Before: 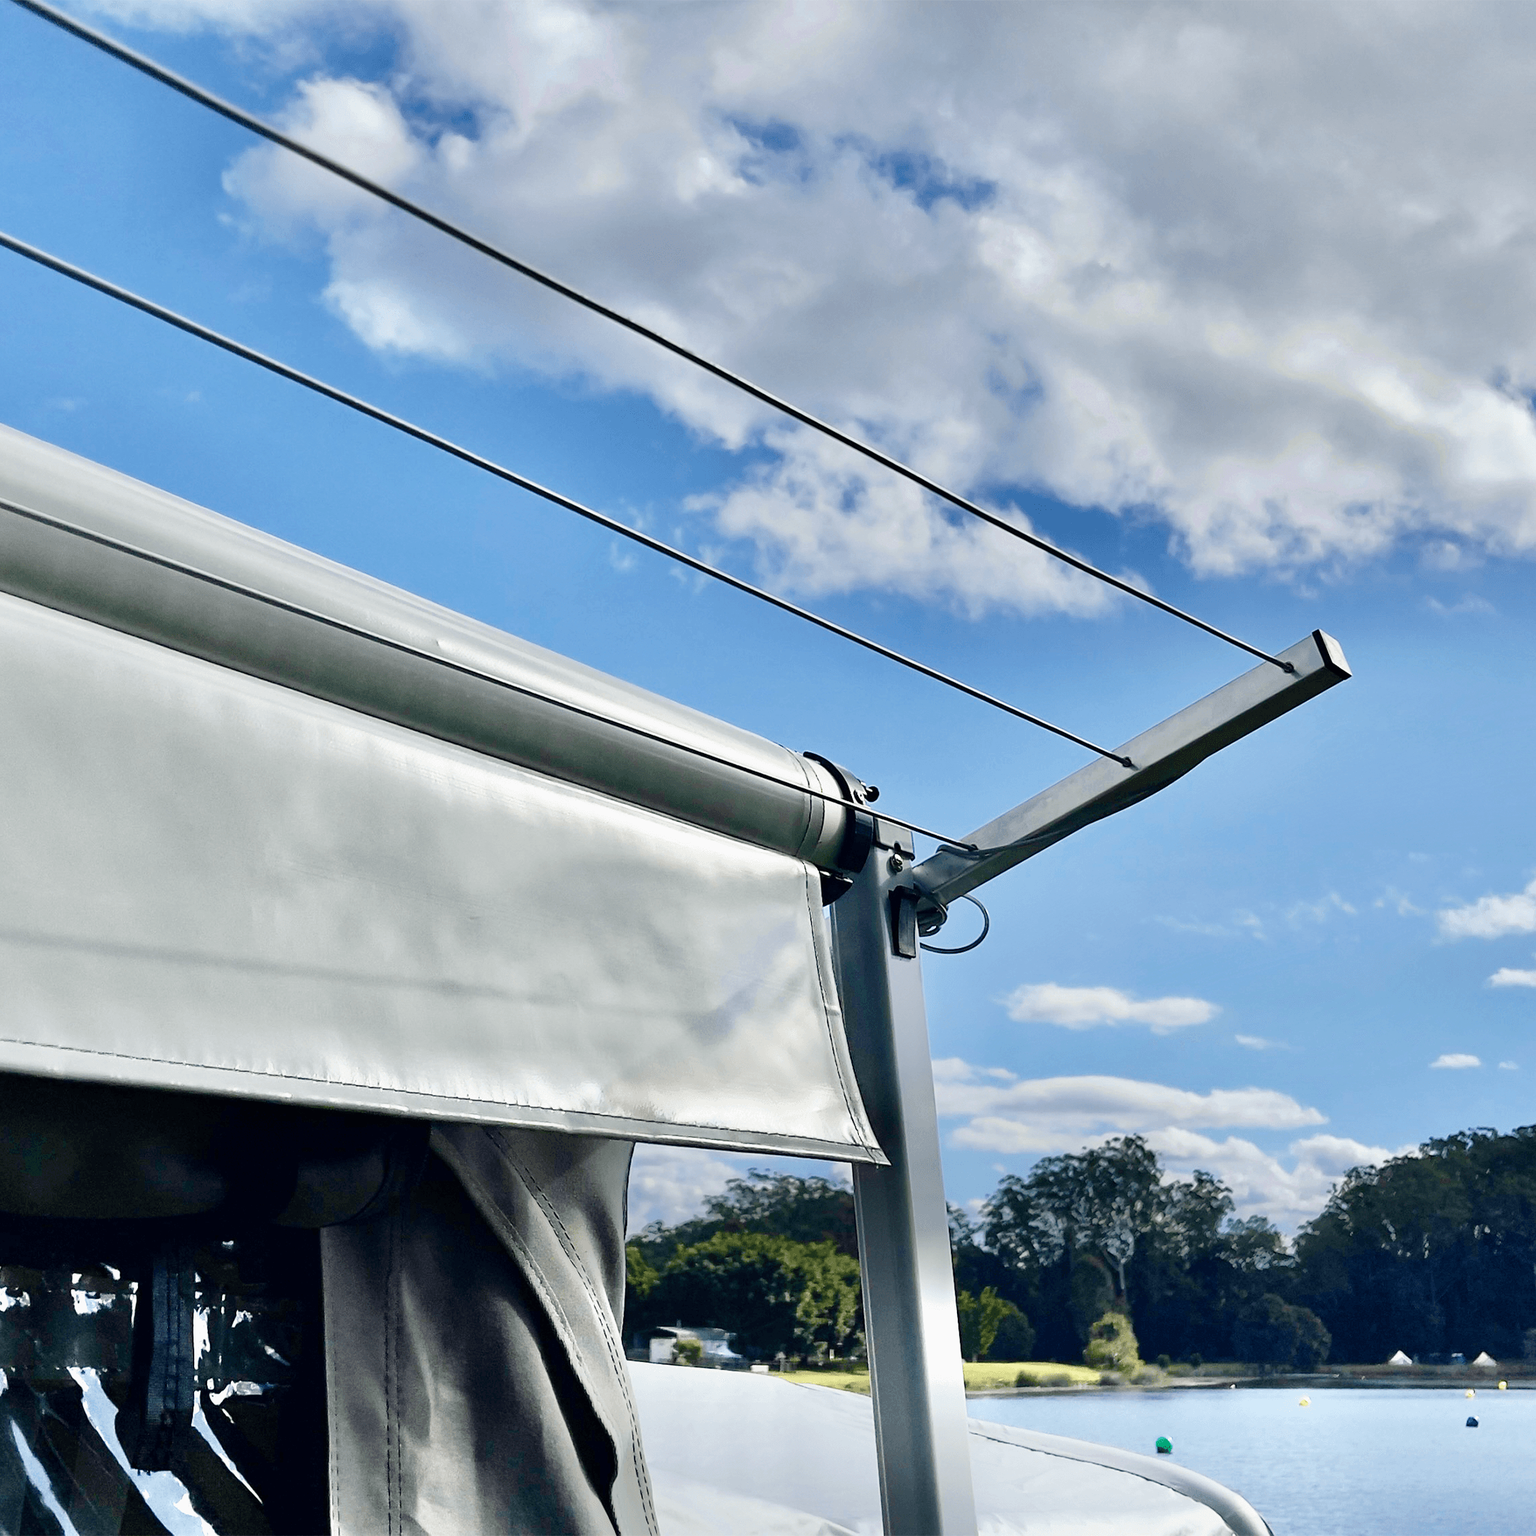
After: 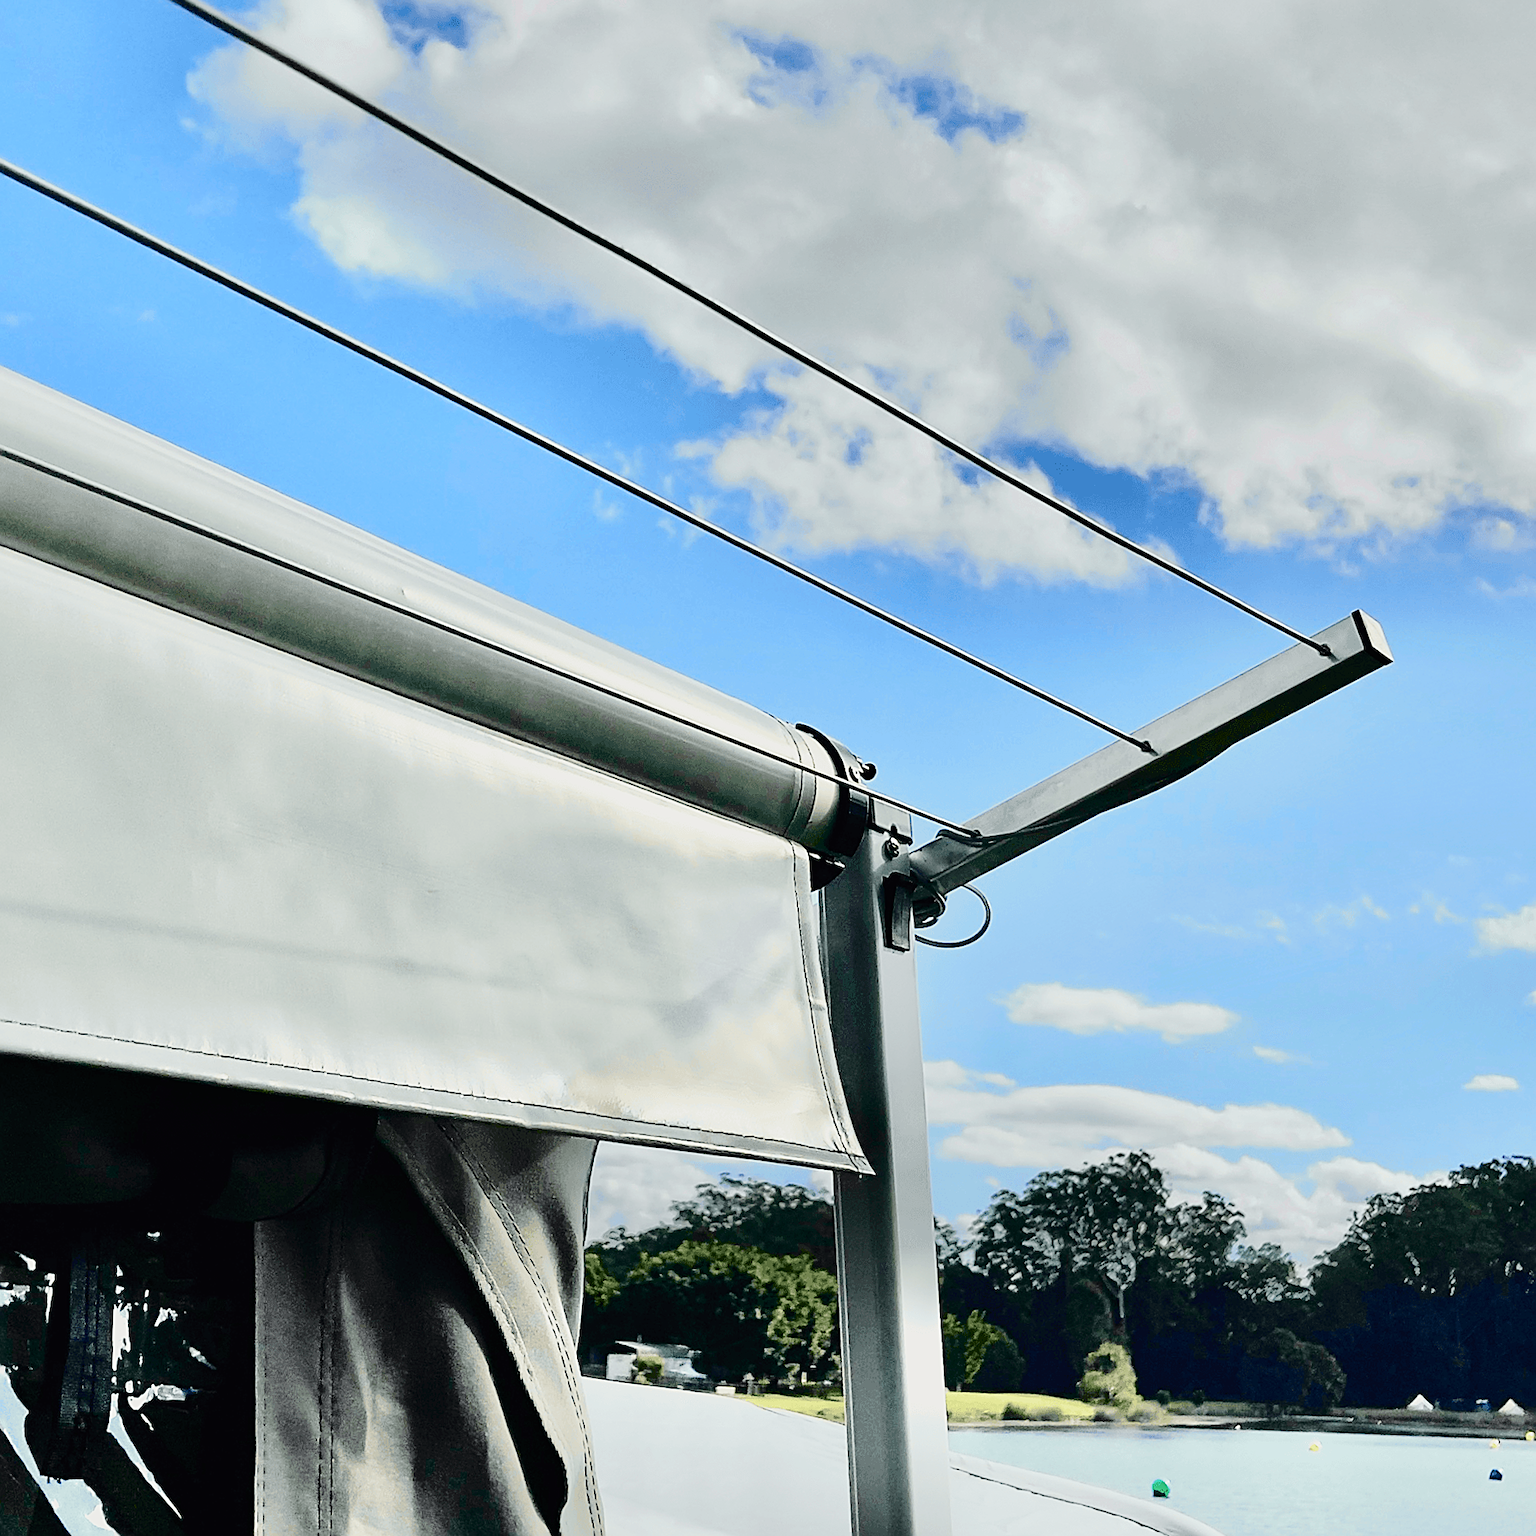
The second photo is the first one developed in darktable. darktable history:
crop and rotate: angle -1.96°, left 3.097%, top 4.154%, right 1.586%, bottom 0.529%
sharpen: amount 0.75
color zones: curves: ch1 [(0, 0.469) (0.01, 0.469) (0.12, 0.446) (0.248, 0.469) (0.5, 0.5) (0.748, 0.5) (0.99, 0.469) (1, 0.469)]
tone curve: curves: ch0 [(0, 0.006) (0.184, 0.117) (0.405, 0.46) (0.456, 0.528) (0.634, 0.728) (0.877, 0.89) (0.984, 0.935)]; ch1 [(0, 0) (0.443, 0.43) (0.492, 0.489) (0.566, 0.579) (0.595, 0.625) (0.608, 0.667) (0.65, 0.729) (1, 1)]; ch2 [(0, 0) (0.33, 0.301) (0.421, 0.443) (0.447, 0.489) (0.492, 0.498) (0.537, 0.583) (0.586, 0.591) (0.663, 0.686) (1, 1)], color space Lab, independent channels, preserve colors none
